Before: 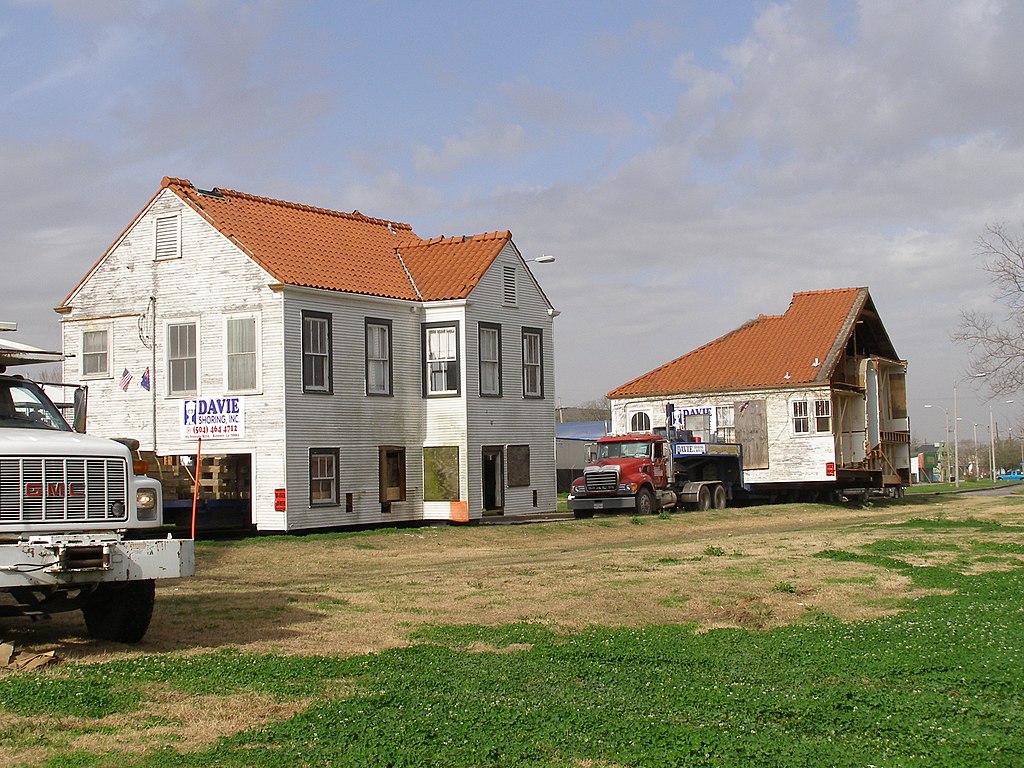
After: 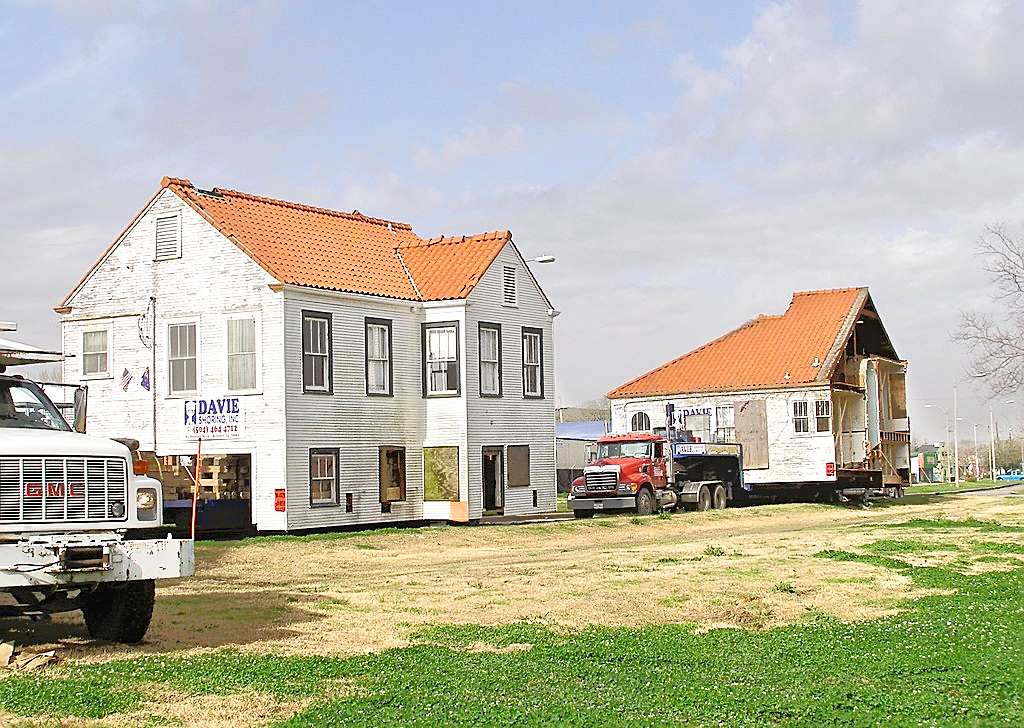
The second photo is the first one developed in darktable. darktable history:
crop and rotate: top 0.003%, bottom 5.193%
tone equalizer: -7 EV -0.655 EV, -6 EV 0.97 EV, -5 EV -0.45 EV, -4 EV 0.468 EV, -3 EV 0.441 EV, -2 EV 0.152 EV, -1 EV -0.162 EV, +0 EV -0.419 EV
exposure: exposure 0.739 EV, compensate exposure bias true, compensate highlight preservation false
sharpen: on, module defaults
tone curve: curves: ch0 [(0, 0) (0.003, 0.023) (0.011, 0.025) (0.025, 0.029) (0.044, 0.047) (0.069, 0.079) (0.1, 0.113) (0.136, 0.152) (0.177, 0.199) (0.224, 0.26) (0.277, 0.333) (0.335, 0.404) (0.399, 0.48) (0.468, 0.559) (0.543, 0.635) (0.623, 0.713) (0.709, 0.797) (0.801, 0.879) (0.898, 0.953) (1, 1)], preserve colors none
